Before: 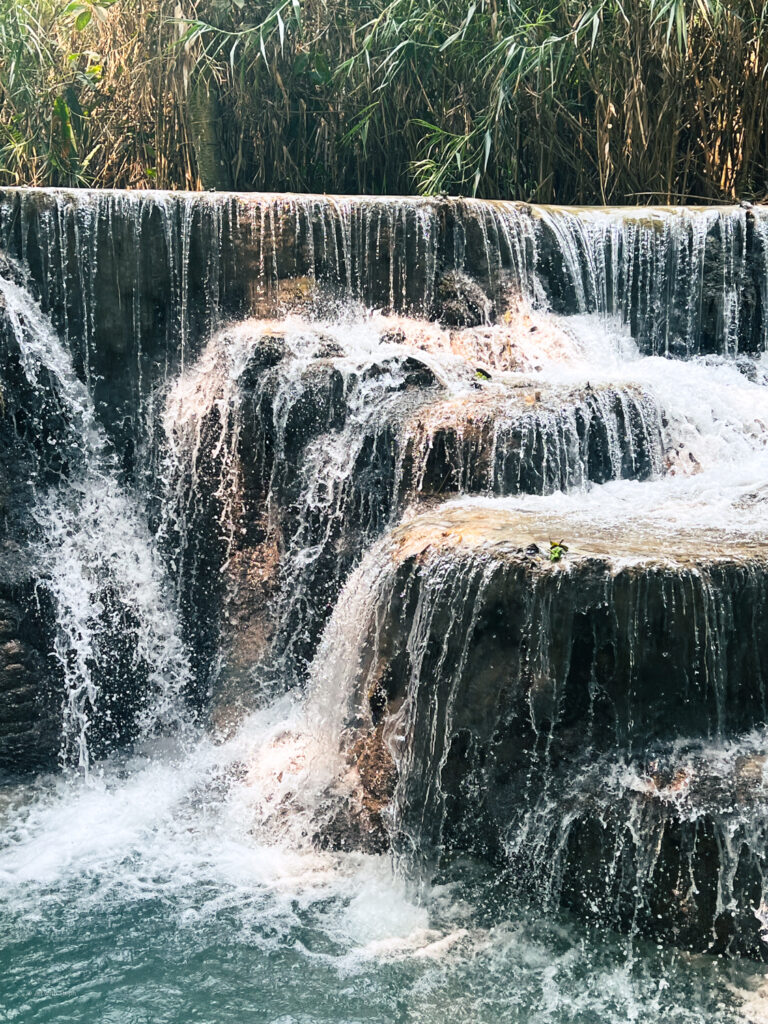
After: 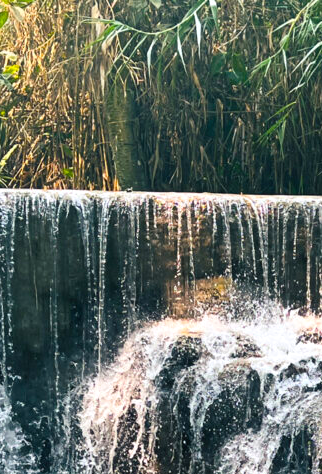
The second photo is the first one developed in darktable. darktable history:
crop and rotate: left 10.817%, top 0.062%, right 47.194%, bottom 53.626%
white balance: emerald 1
shadows and highlights: shadows 5, soften with gaussian
color balance rgb: perceptual saturation grading › global saturation 30%, global vibrance 20%
exposure: black level correction -0.001, exposure 0.08 EV, compensate highlight preservation false
